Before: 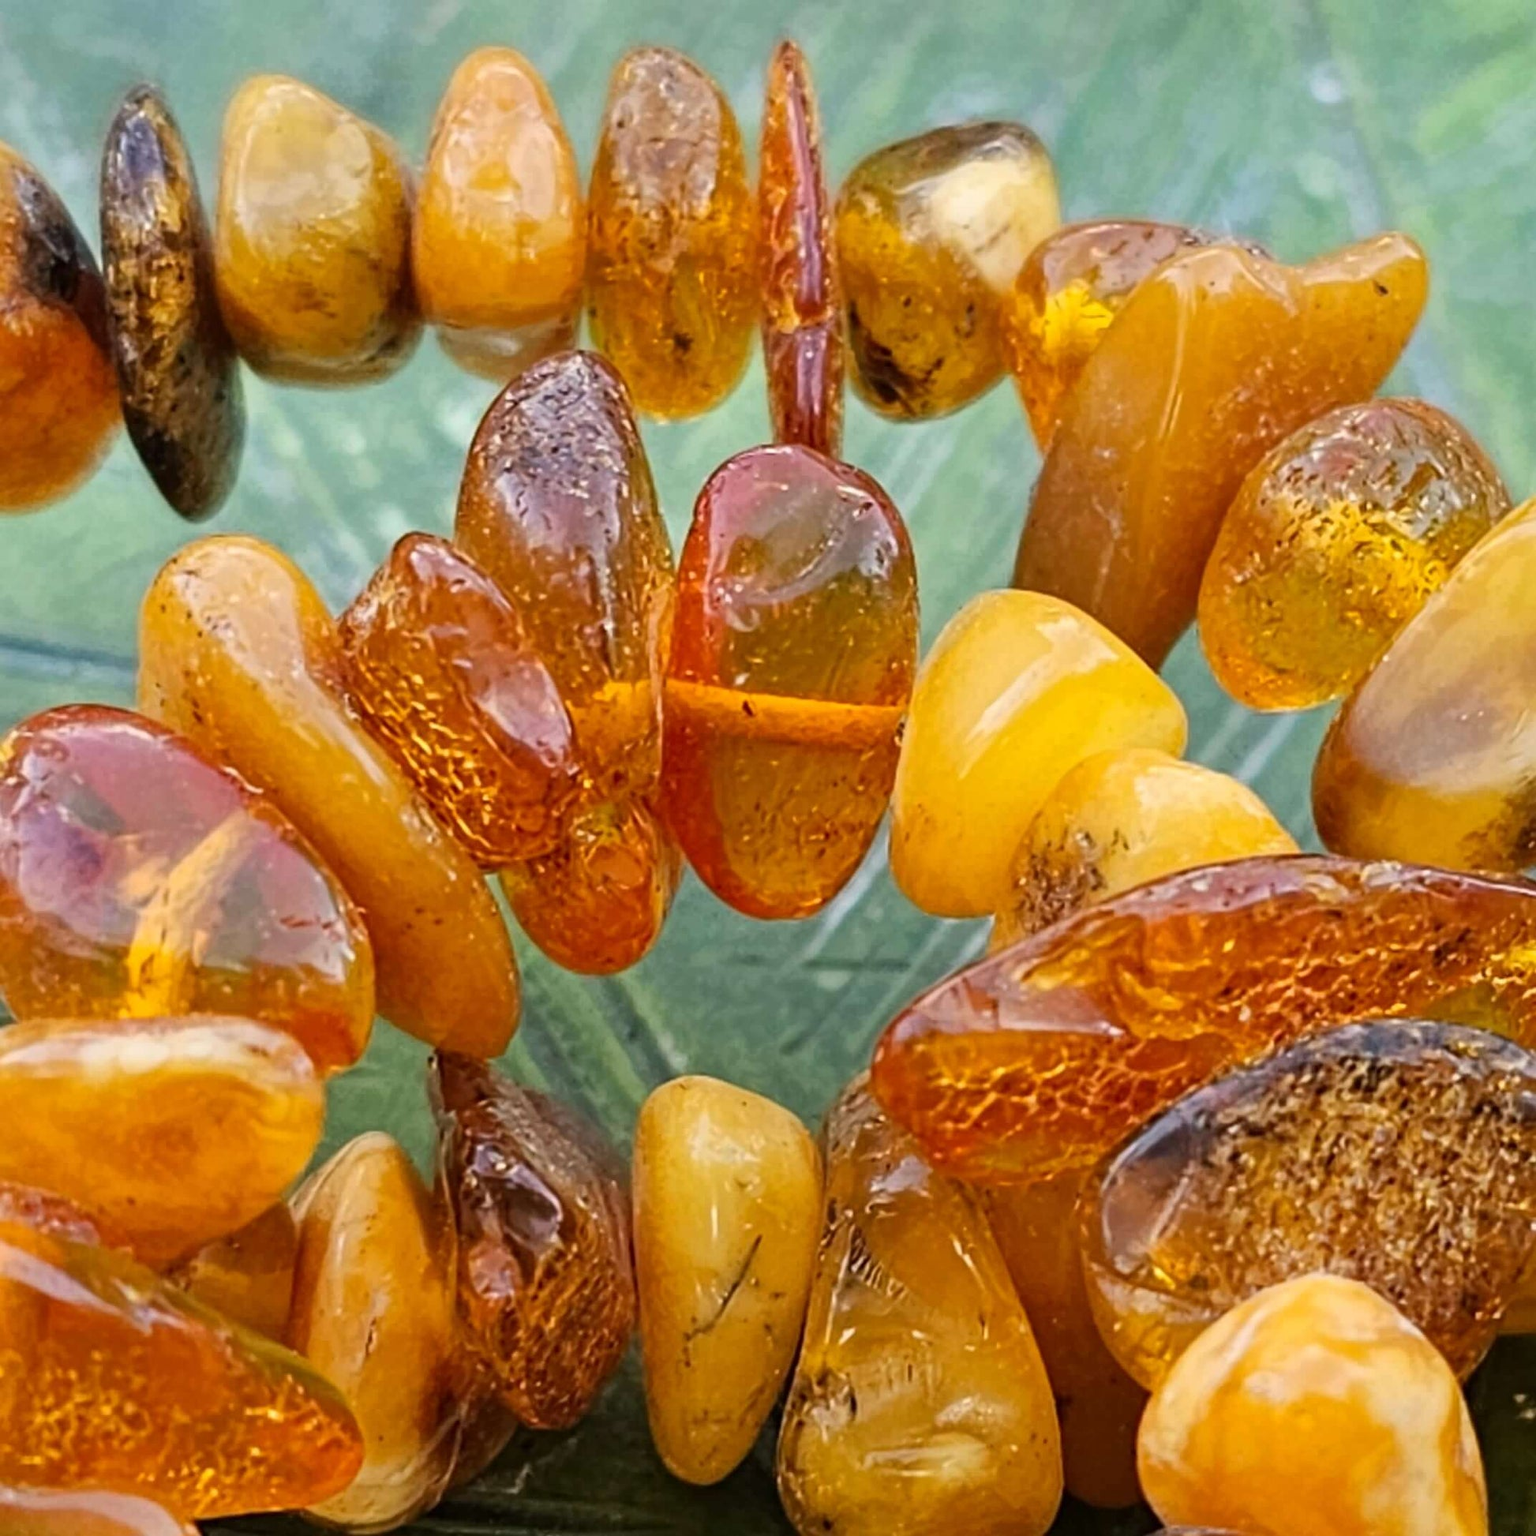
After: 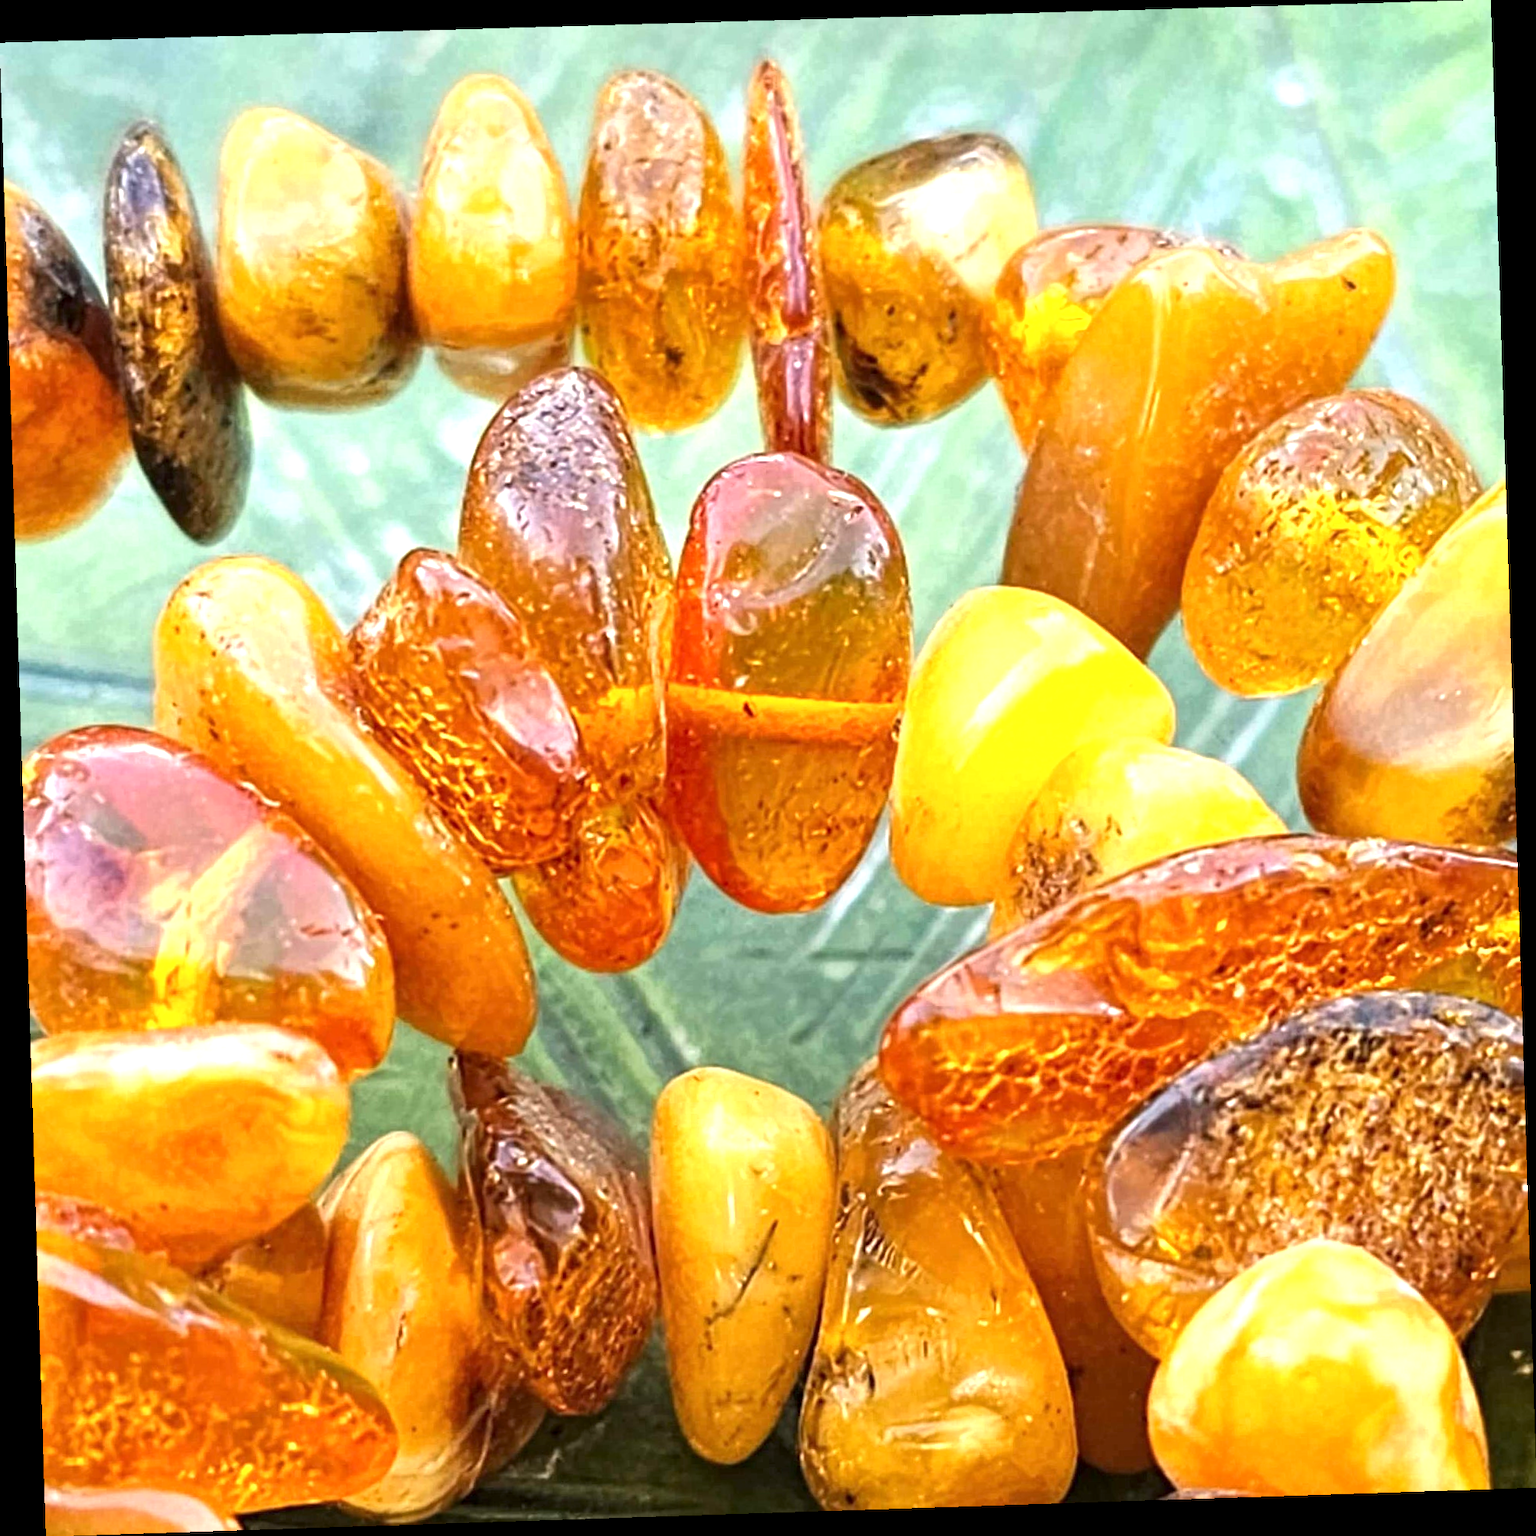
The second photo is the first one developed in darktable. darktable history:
exposure: black level correction 0, exposure 1 EV, compensate exposure bias true, compensate highlight preservation false
rotate and perspective: rotation -1.77°, lens shift (horizontal) 0.004, automatic cropping off
local contrast: highlights 100%, shadows 100%, detail 120%, midtone range 0.2
